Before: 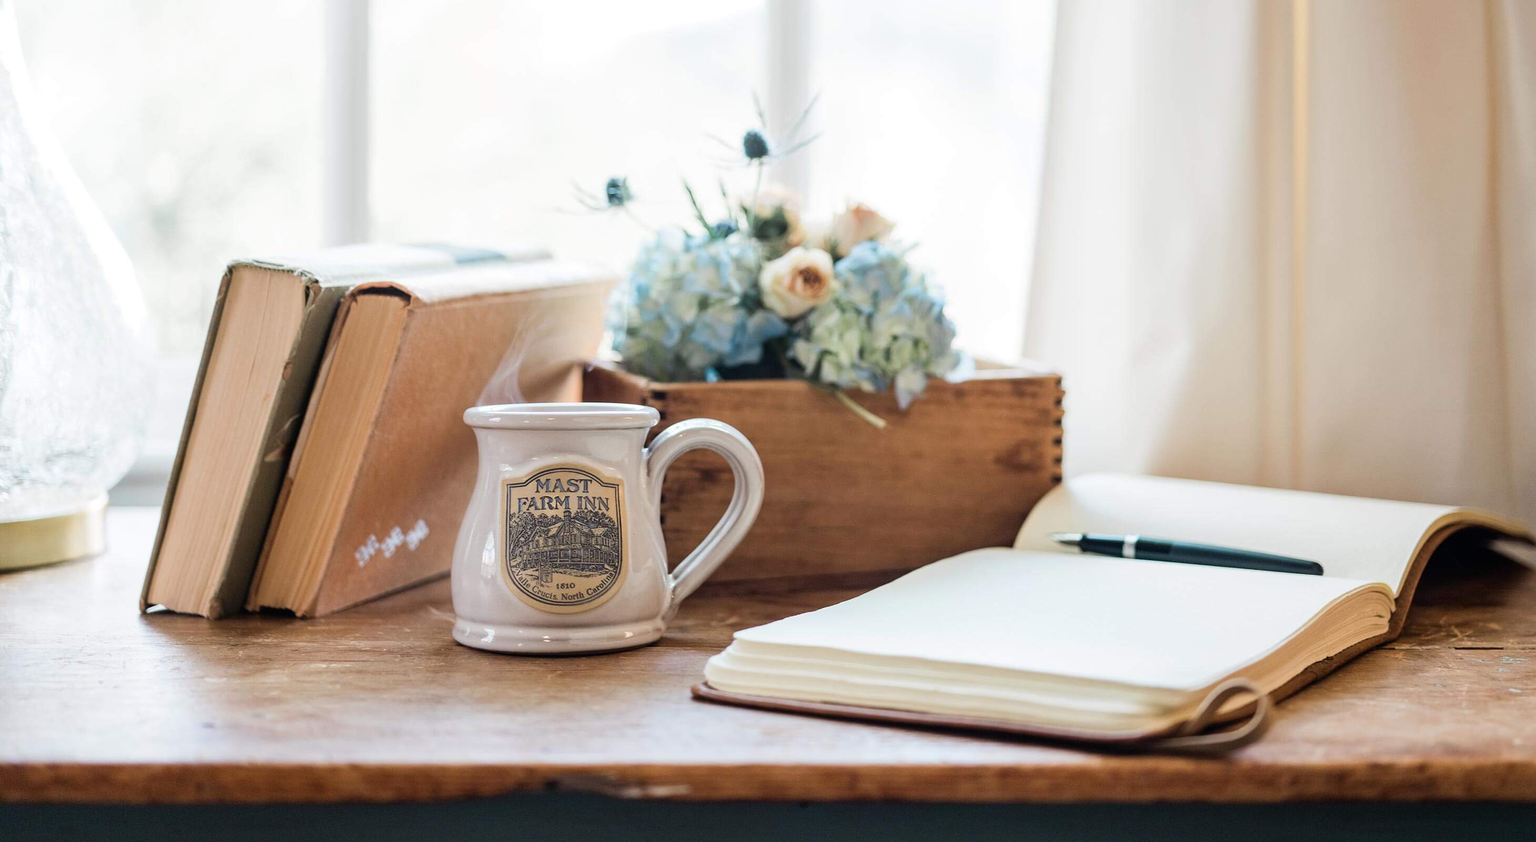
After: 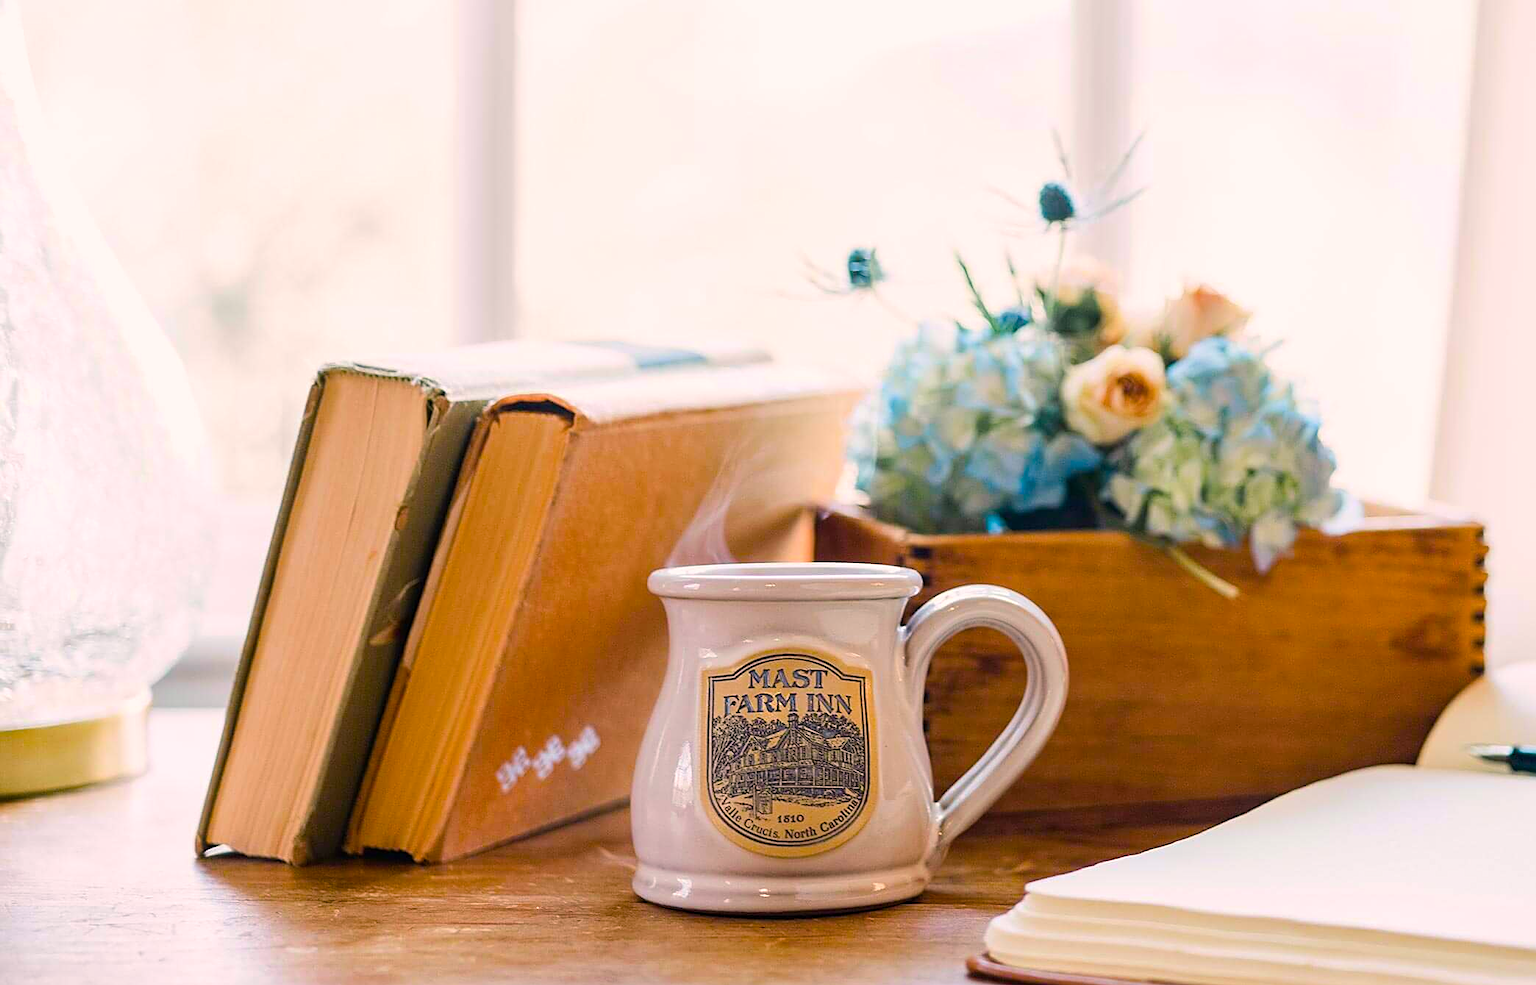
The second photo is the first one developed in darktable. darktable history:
crop: right 28.451%, bottom 16.232%
sharpen: on, module defaults
color balance rgb: highlights gain › chroma 2.355%, highlights gain › hue 34.73°, linear chroma grading › shadows 19.017%, linear chroma grading › highlights 3.351%, linear chroma grading › mid-tones 10.391%, perceptual saturation grading › global saturation 19.777%, global vibrance 45.532%
